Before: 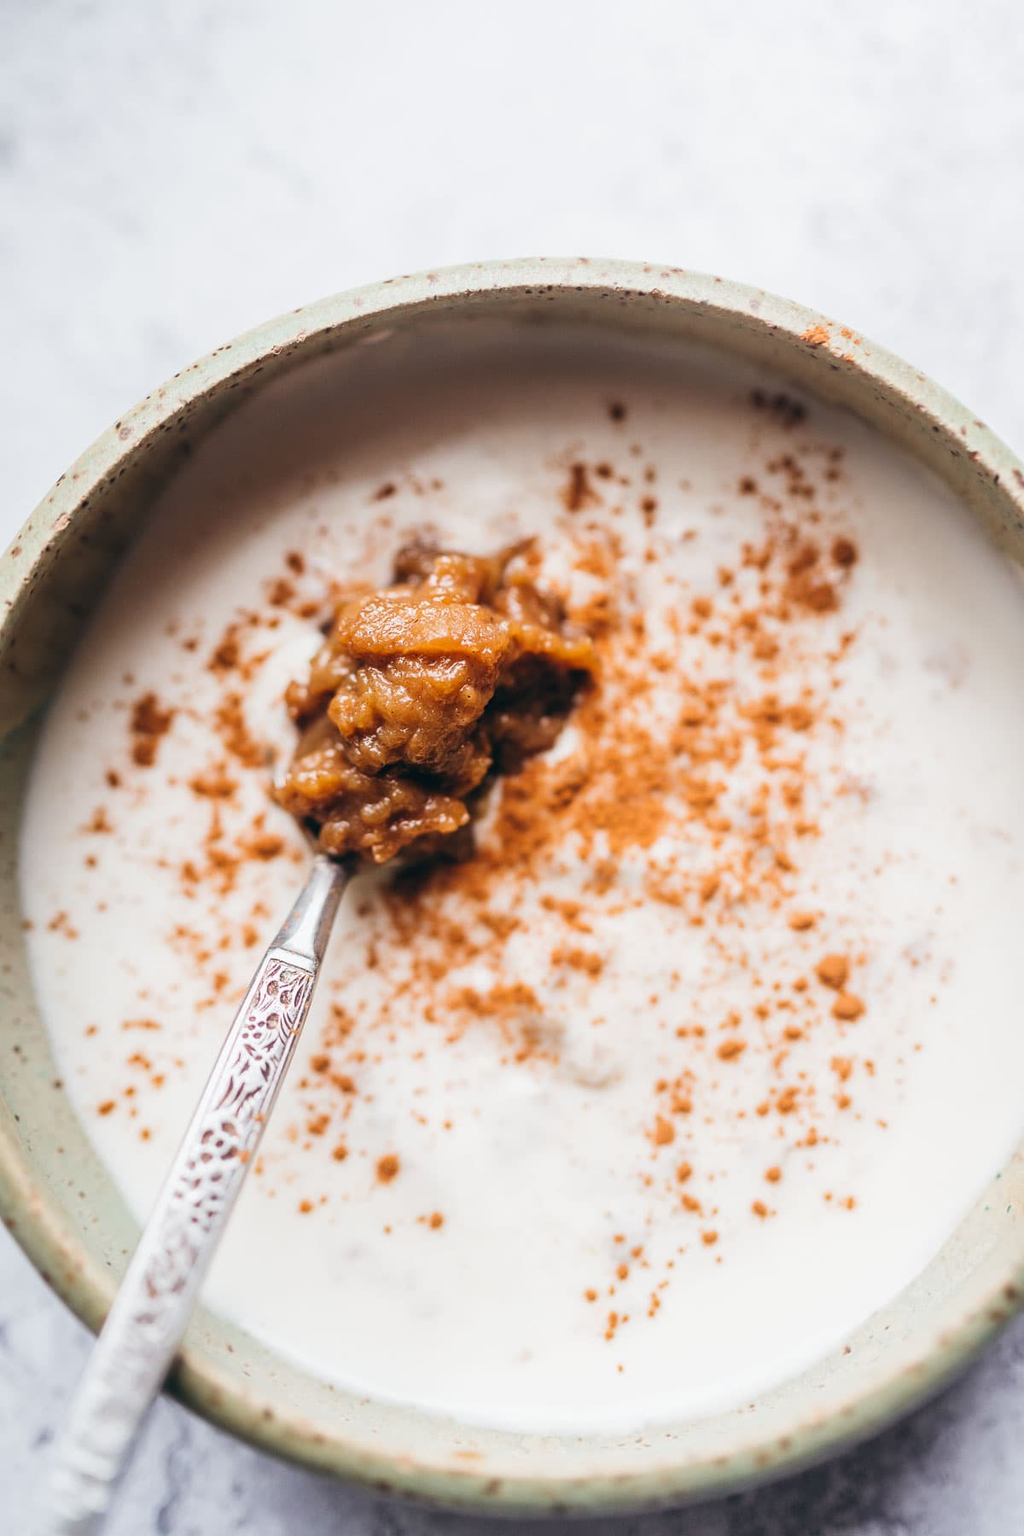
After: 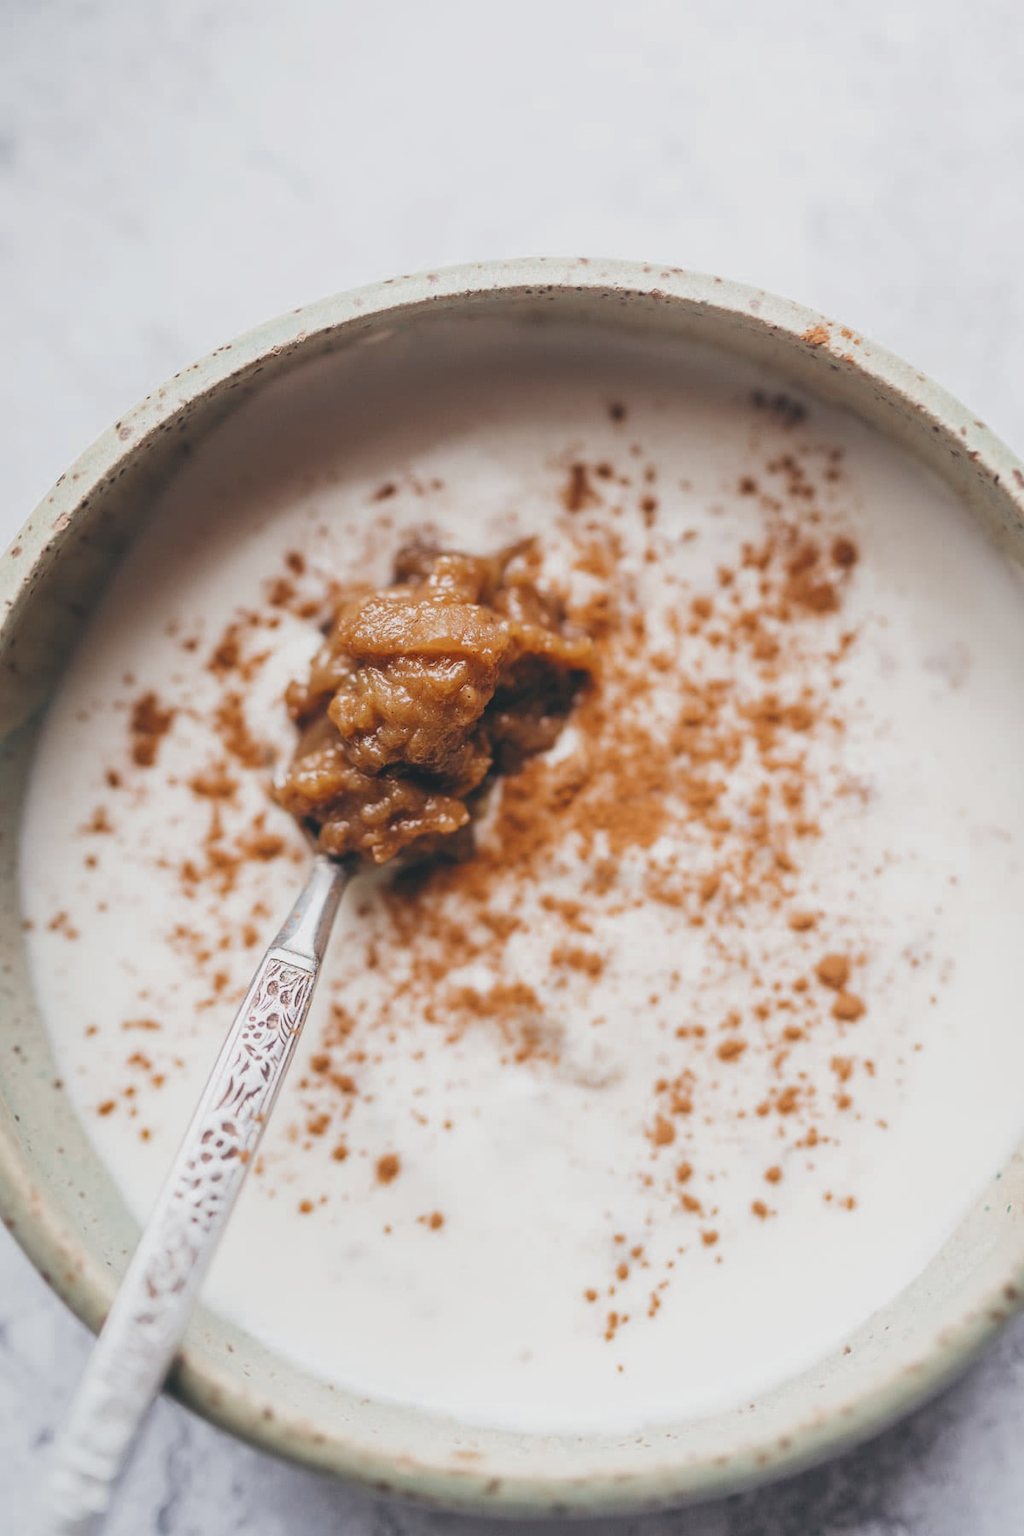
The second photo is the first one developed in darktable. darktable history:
color zones: curves: ch0 [(0, 0.5) (0.125, 0.4) (0.25, 0.5) (0.375, 0.4) (0.5, 0.4) (0.625, 0.35) (0.75, 0.35) (0.875, 0.5)]; ch1 [(0, 0.35) (0.125, 0.45) (0.25, 0.35) (0.375, 0.35) (0.5, 0.35) (0.625, 0.35) (0.75, 0.45) (0.875, 0.35)]; ch2 [(0, 0.6) (0.125, 0.5) (0.25, 0.5) (0.375, 0.6) (0.5, 0.6) (0.625, 0.5) (0.75, 0.5) (0.875, 0.5)]
contrast brightness saturation: contrast -0.15, brightness 0.05, saturation -0.12
